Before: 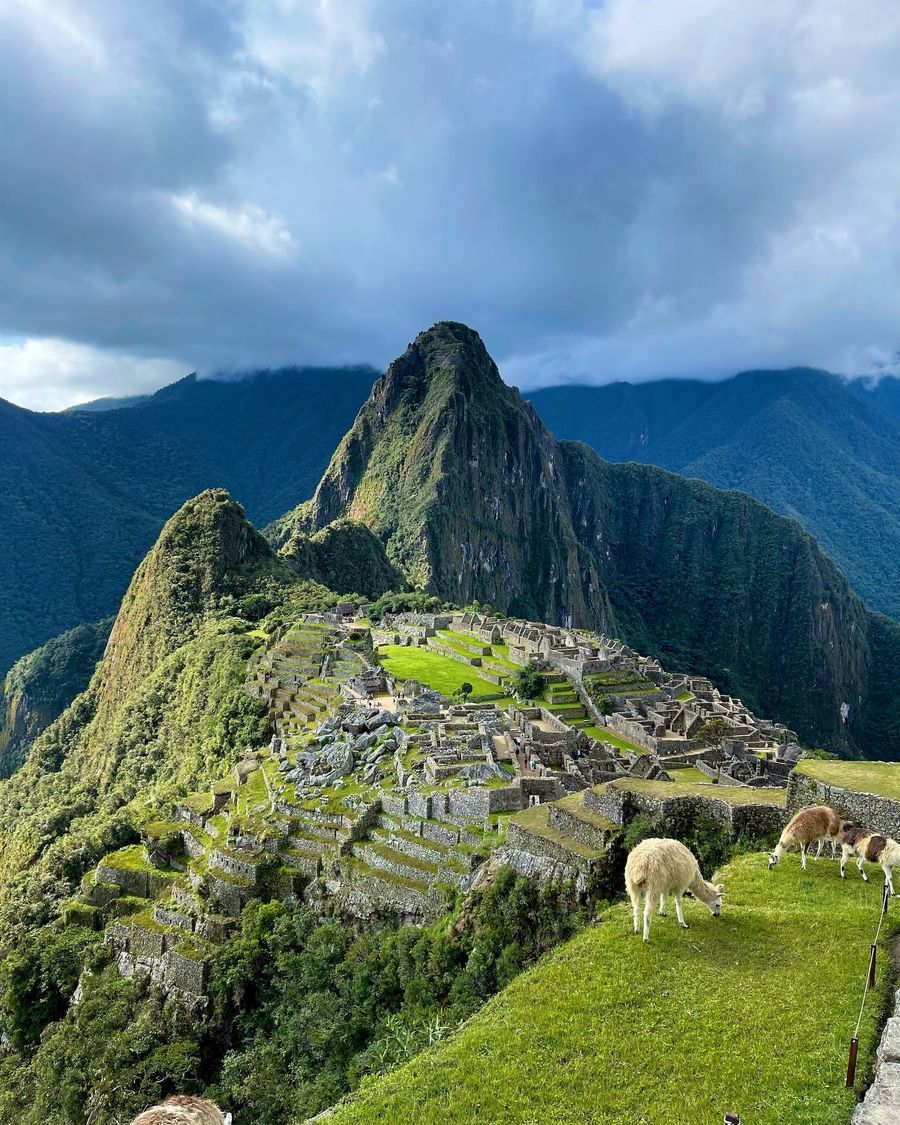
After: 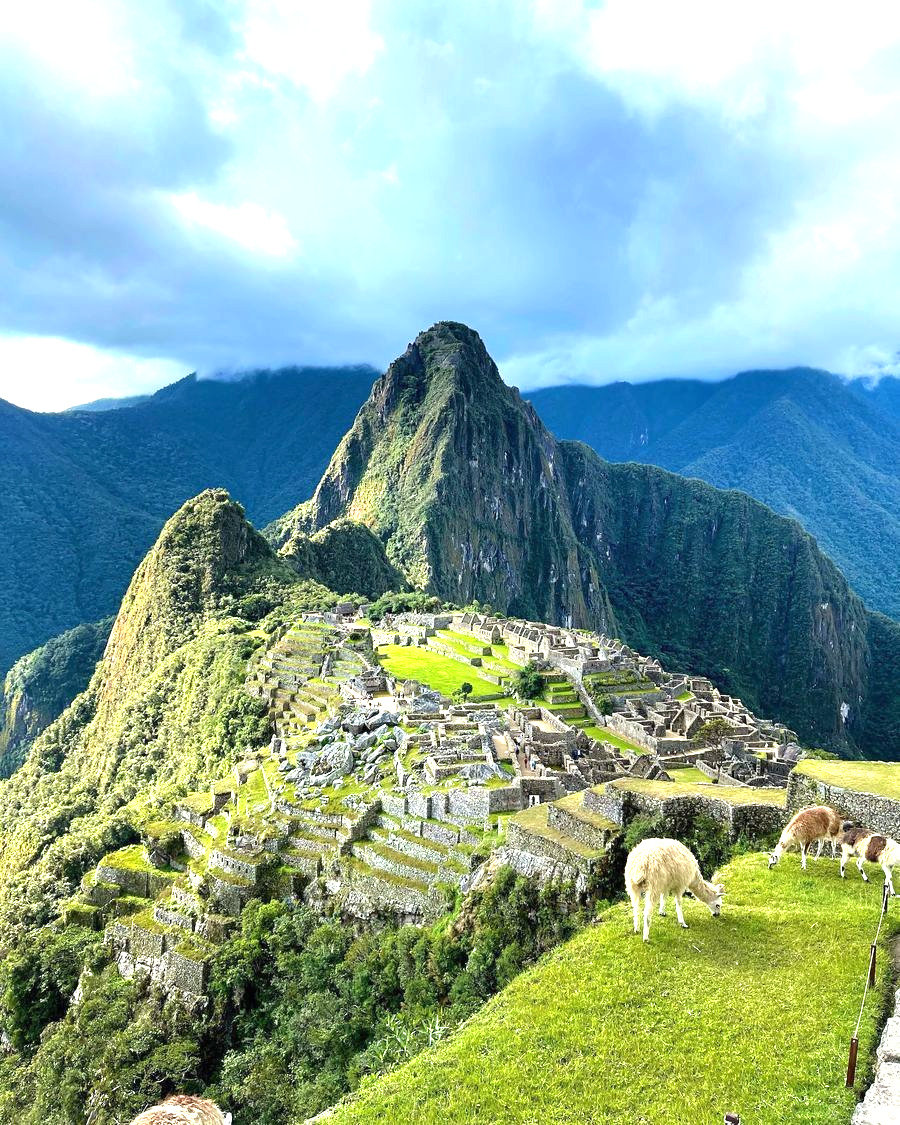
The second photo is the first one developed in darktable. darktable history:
exposure: black level correction 0, exposure 1.103 EV, compensate highlight preservation false
